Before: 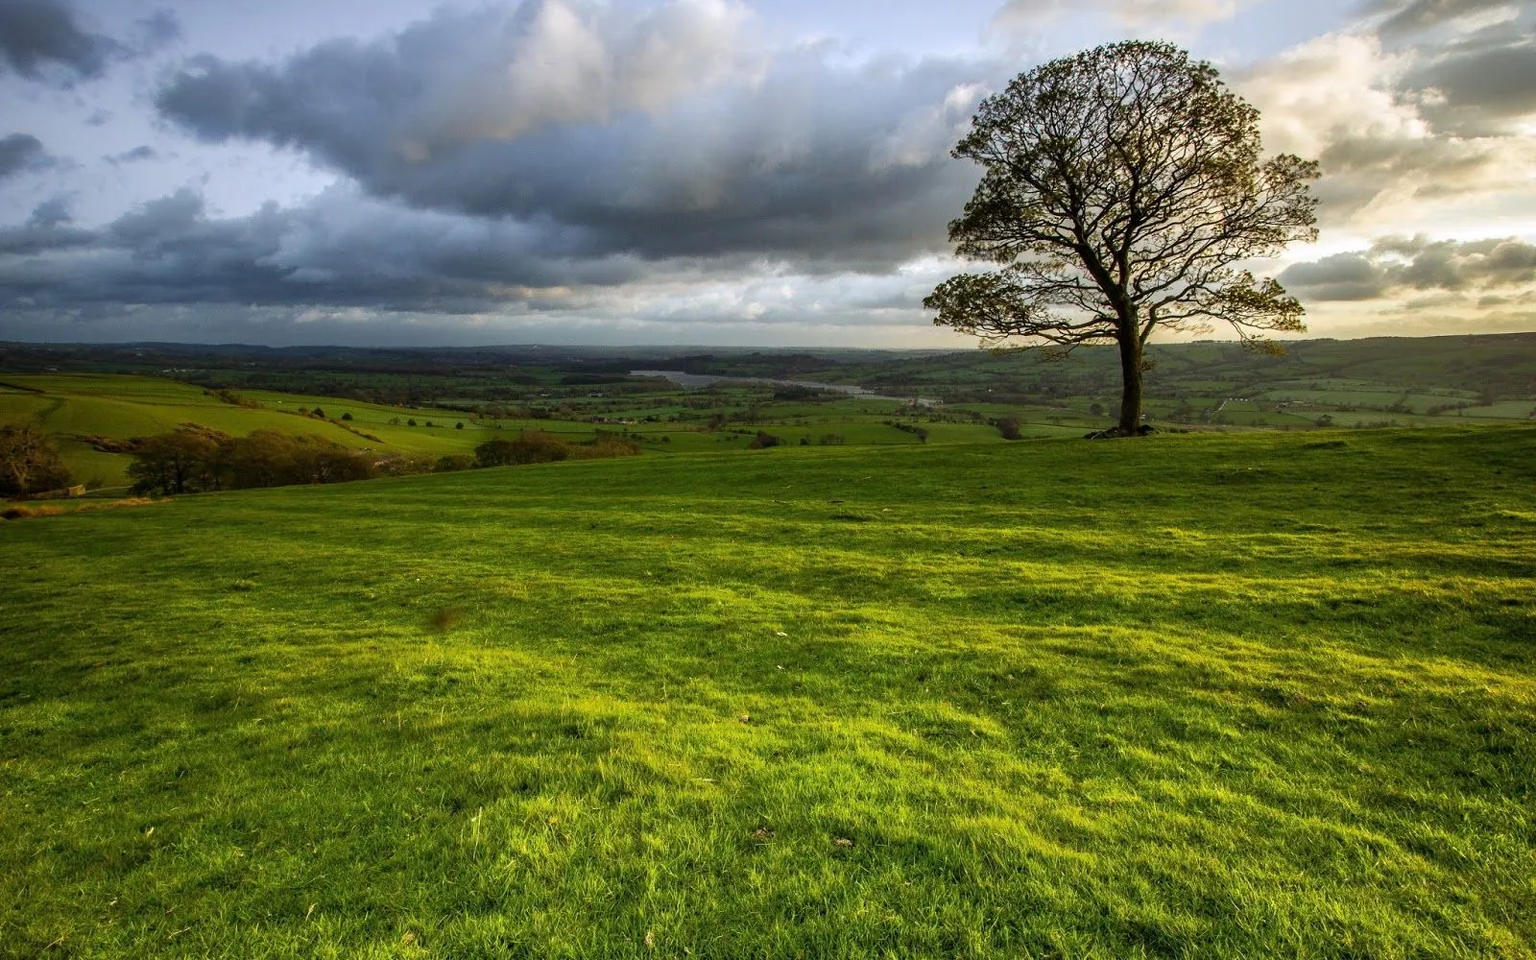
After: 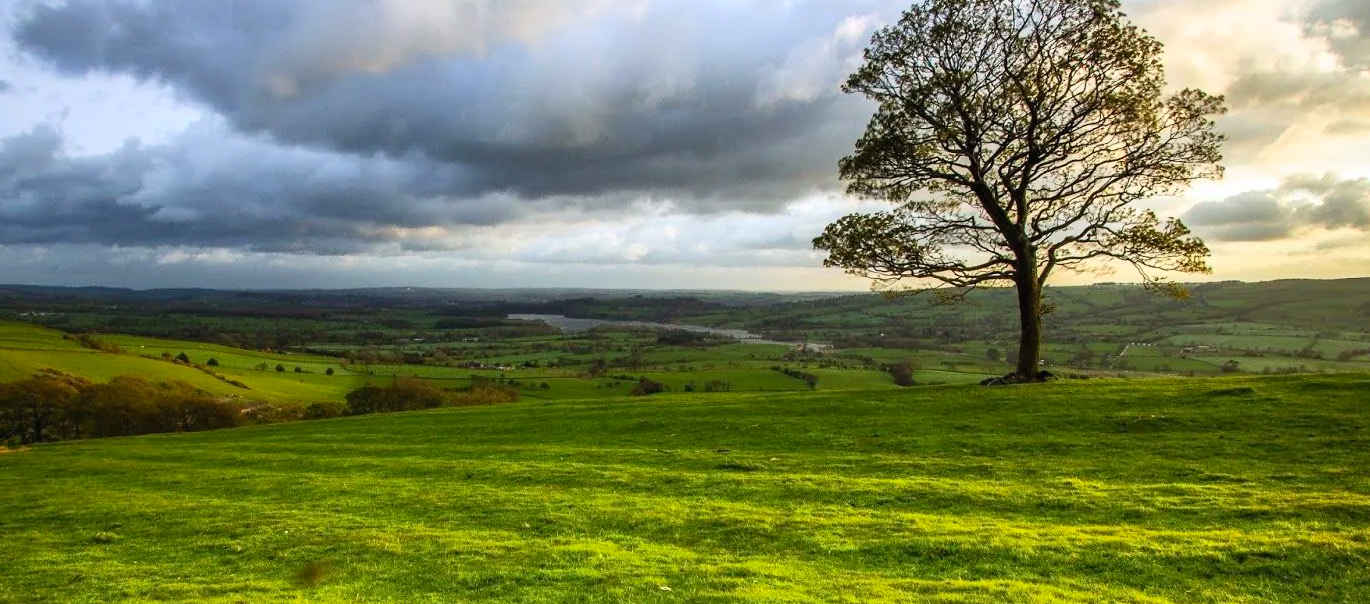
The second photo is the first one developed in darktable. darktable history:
contrast brightness saturation: contrast 0.2, brightness 0.16, saturation 0.22
crop and rotate: left 9.345%, top 7.22%, right 4.982%, bottom 32.331%
